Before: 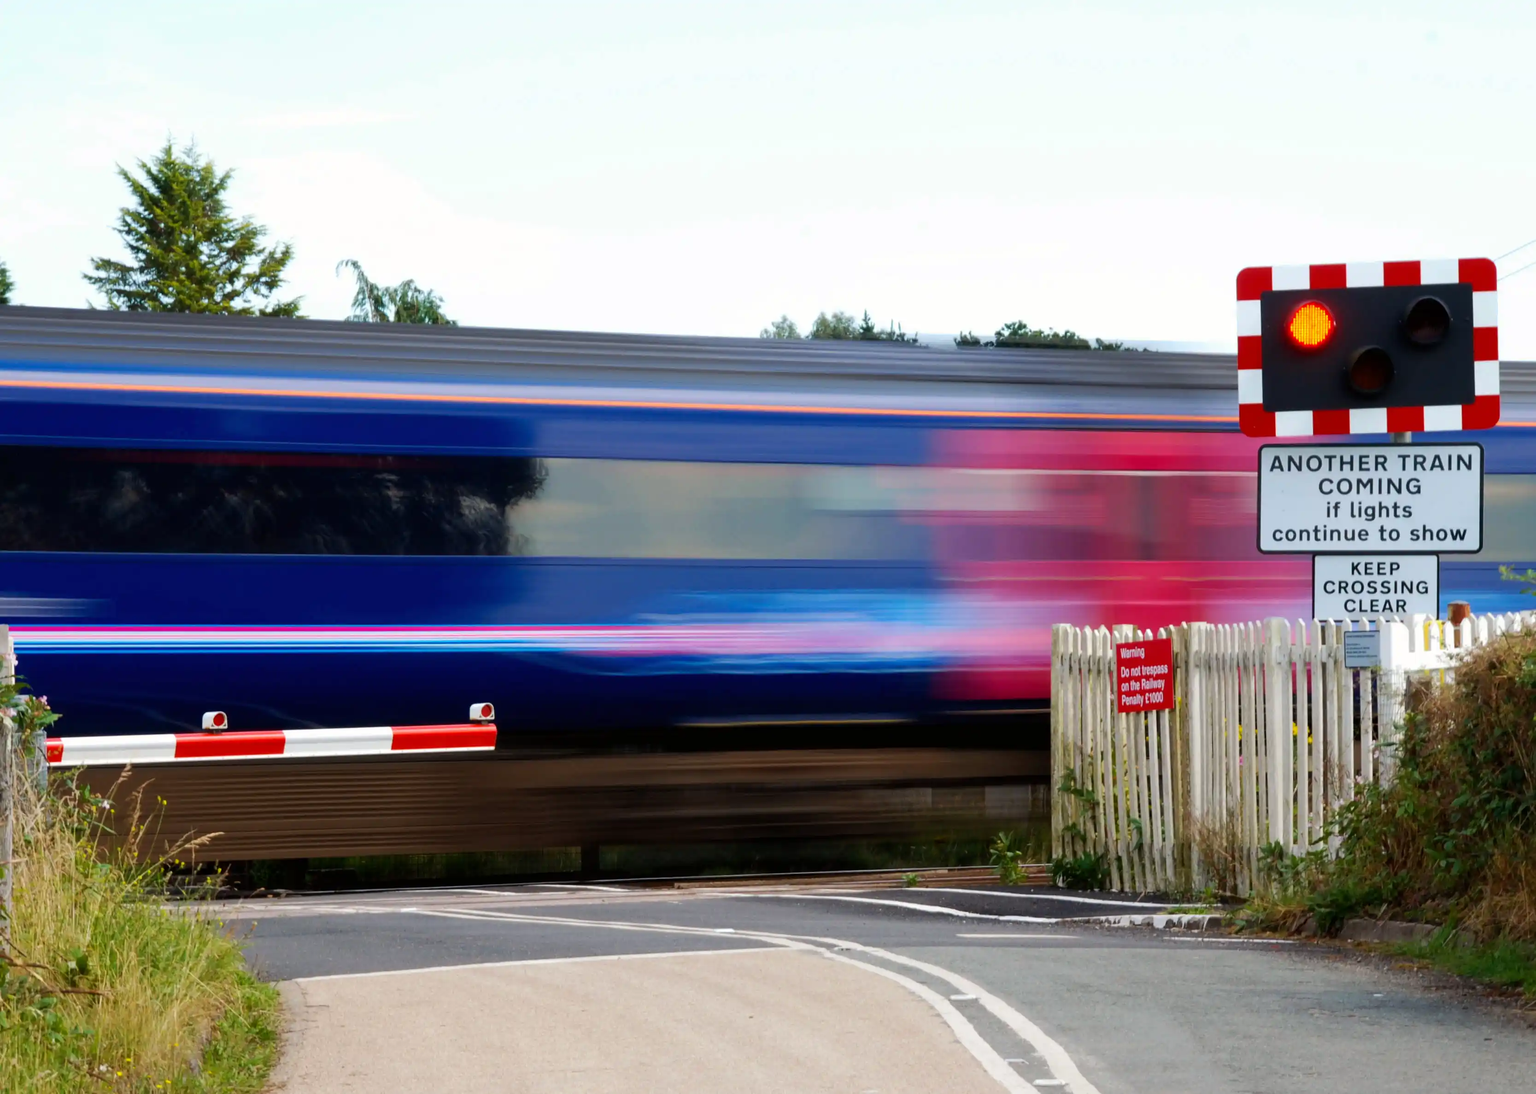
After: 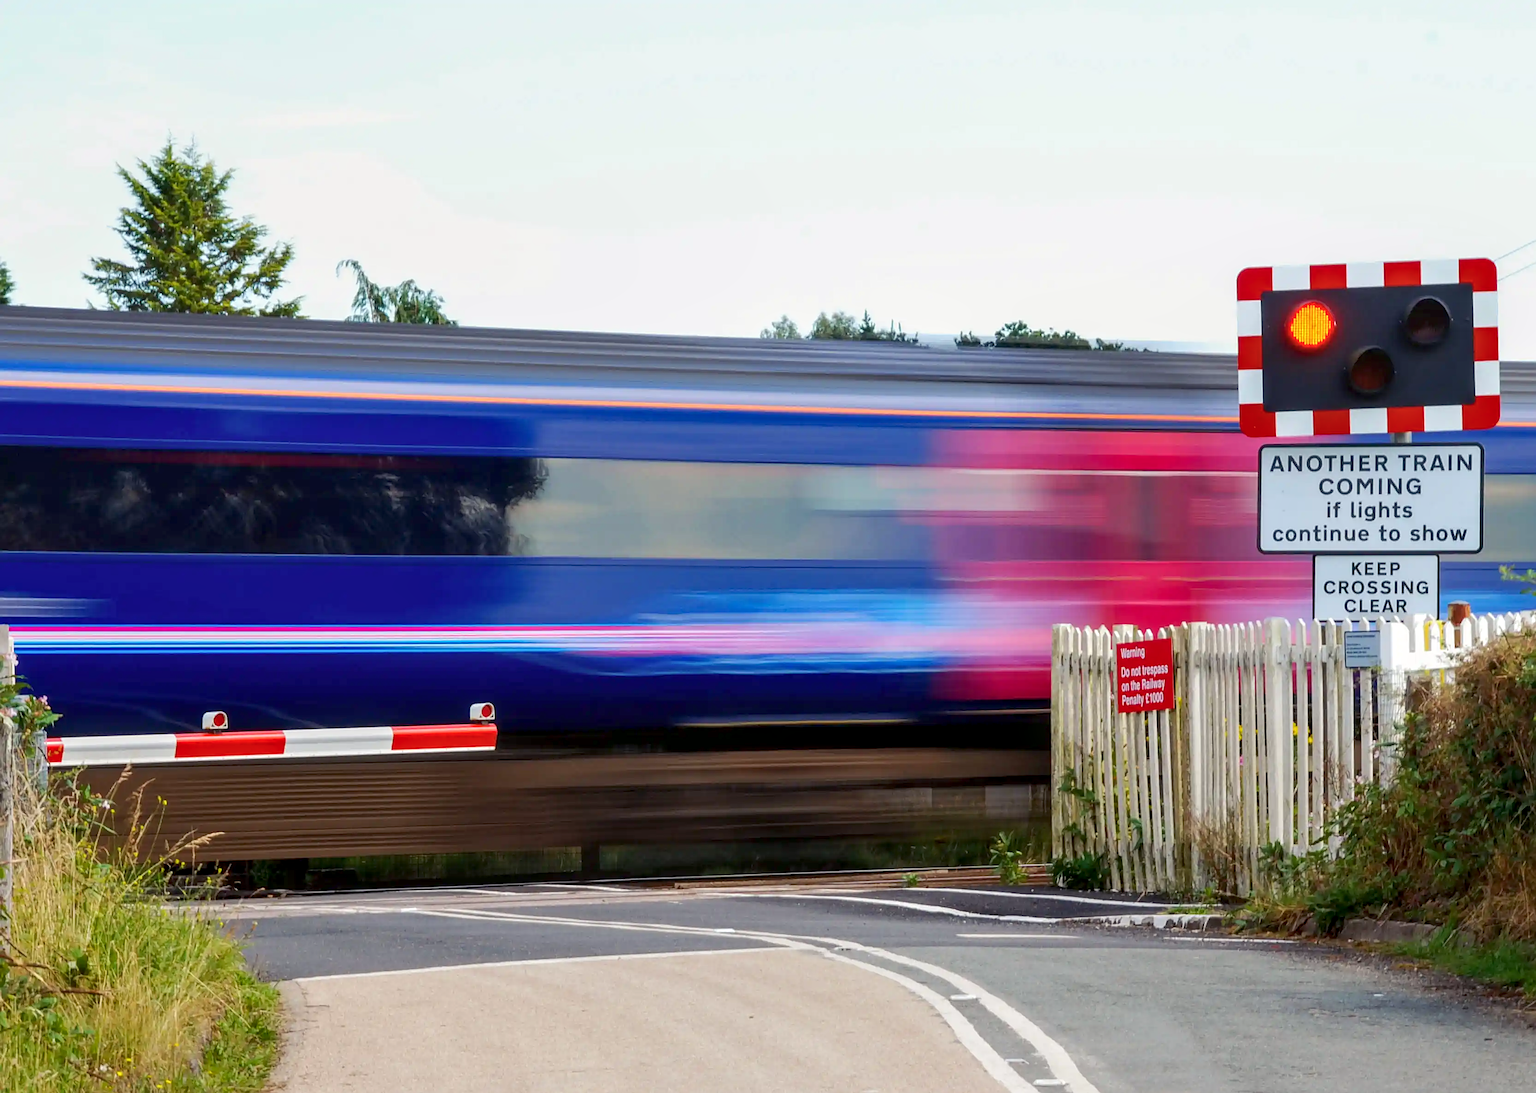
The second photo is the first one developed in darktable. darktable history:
sharpen: on, module defaults
local contrast: detail 130%
color balance rgb: shadows lift › chroma 3.052%, shadows lift › hue 278.21°, perceptual saturation grading › global saturation 0.103%, perceptual brilliance grading › highlights 10.032%, perceptual brilliance grading › mid-tones 5.658%, contrast -19.476%
